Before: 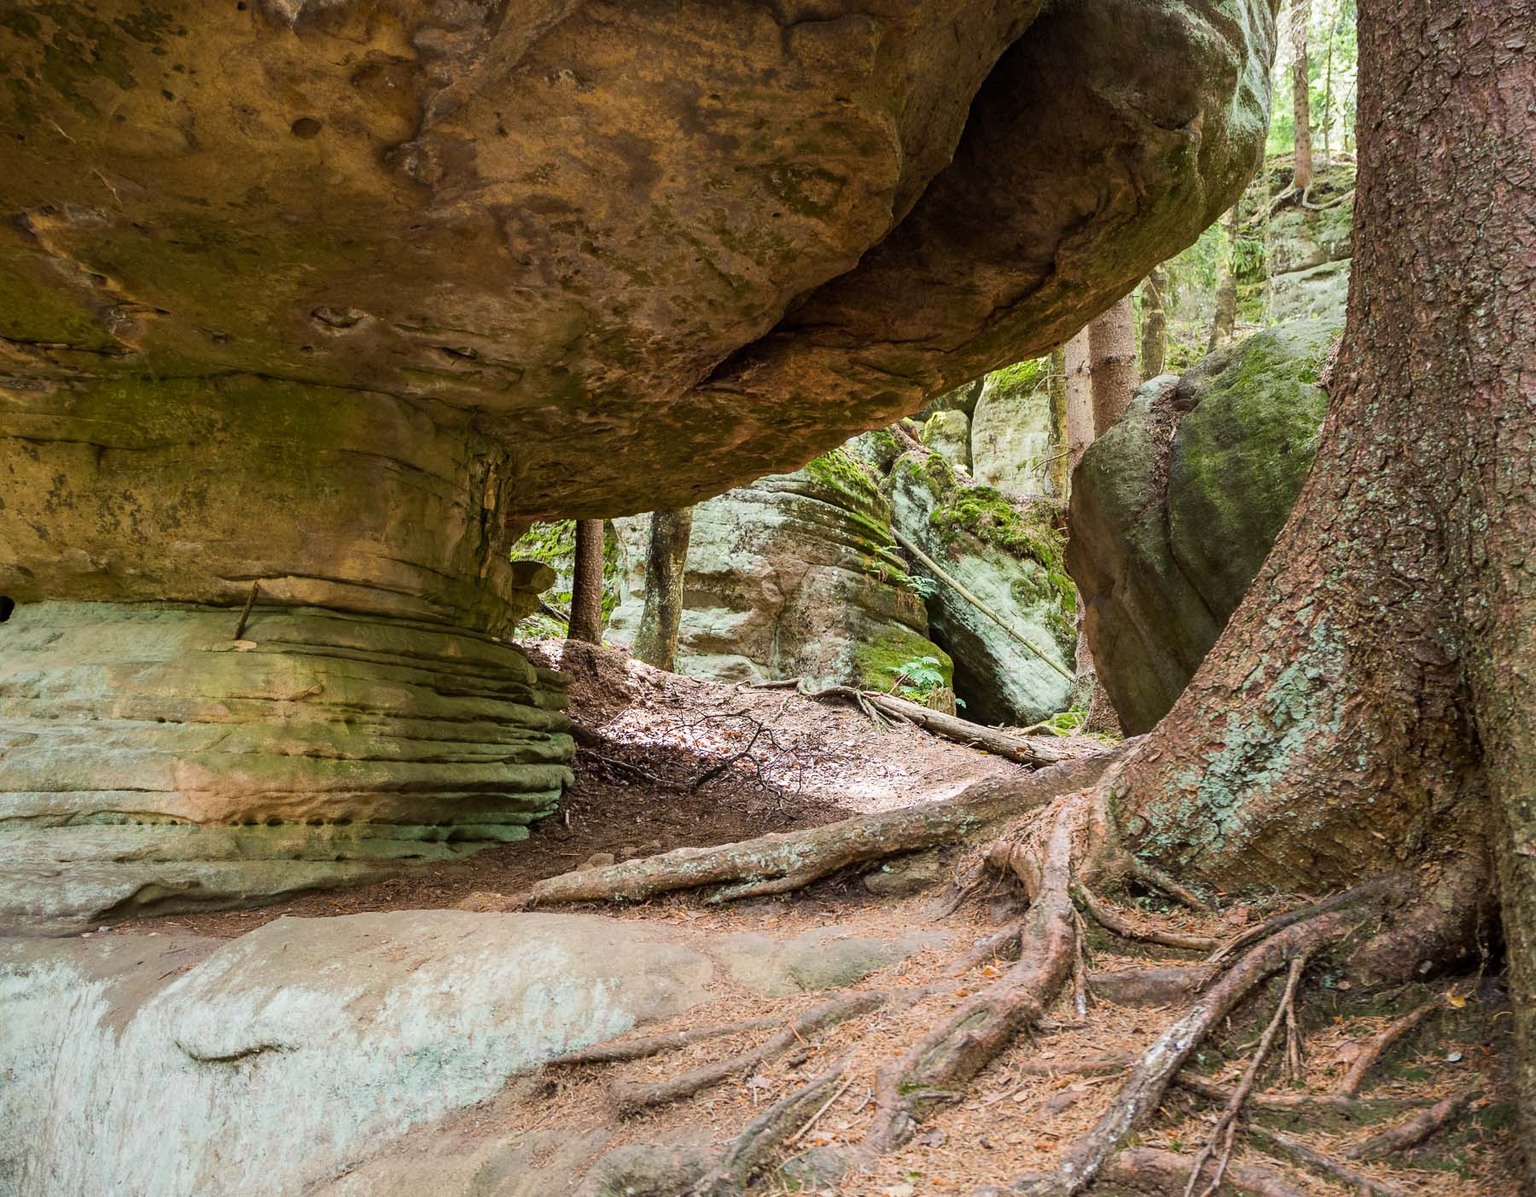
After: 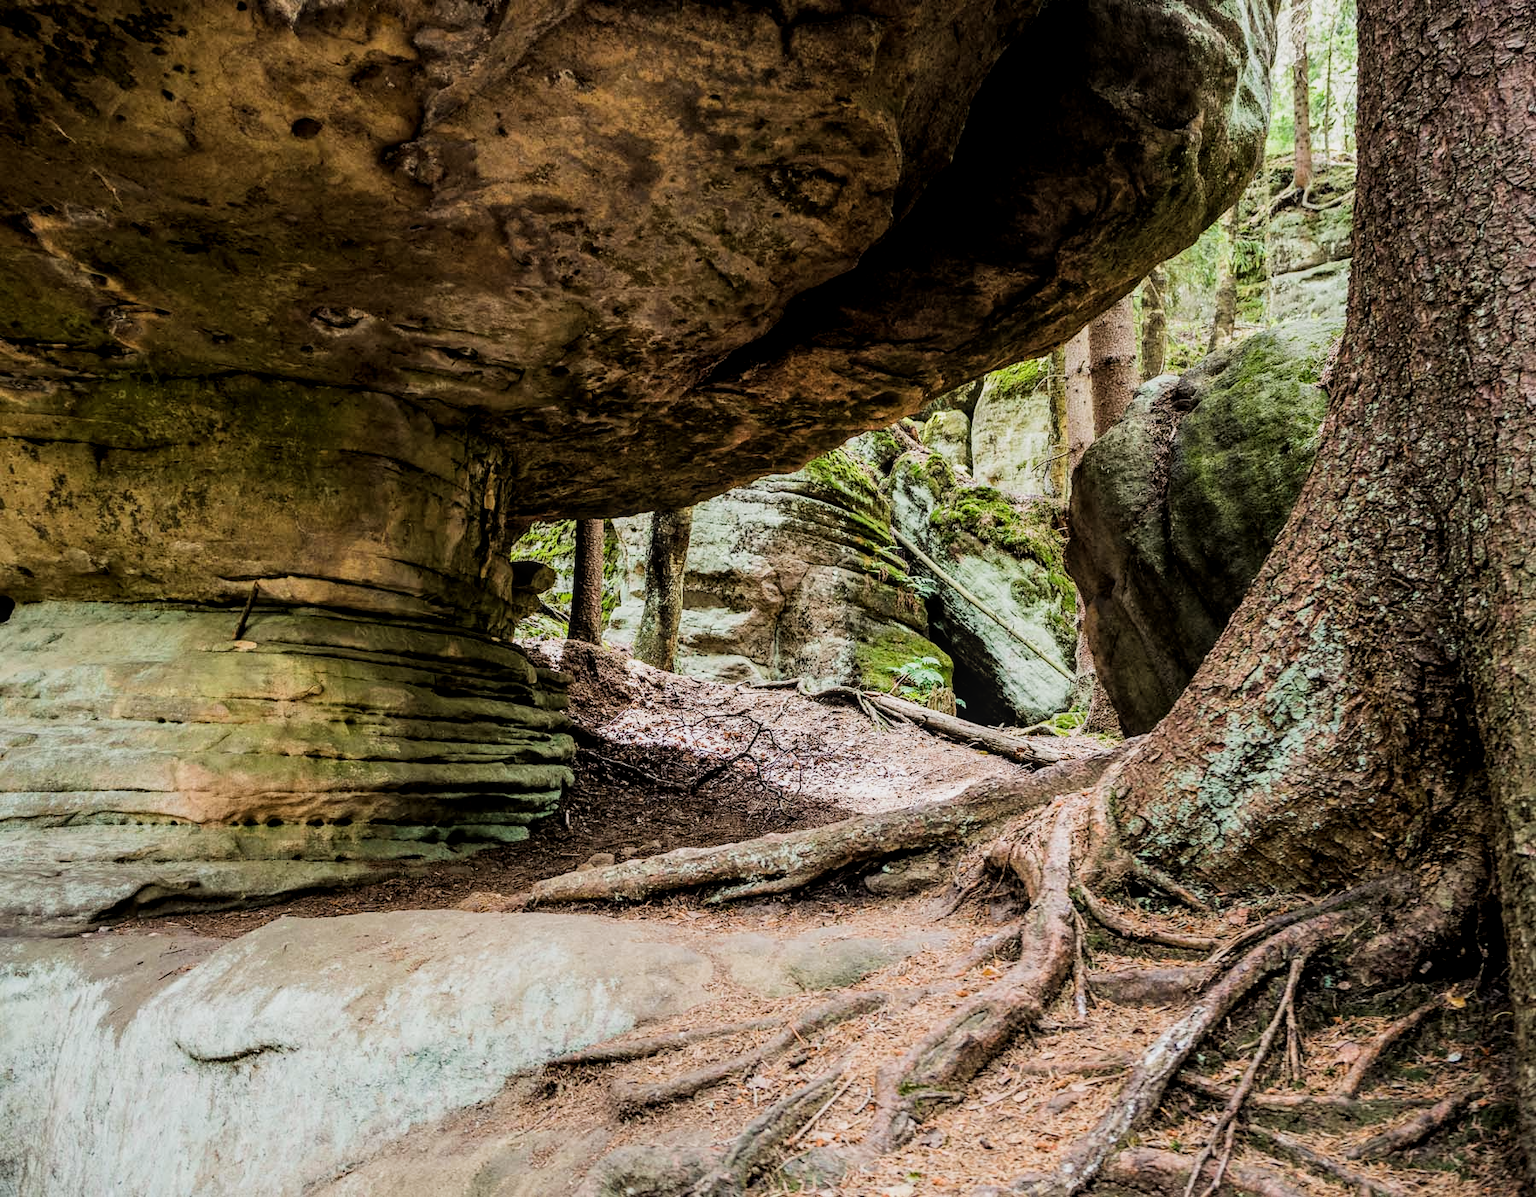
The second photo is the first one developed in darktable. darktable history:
filmic rgb: black relative exposure -5.08 EV, white relative exposure 3.55 EV, hardness 3.16, contrast 1.3, highlights saturation mix -49.94%
local contrast: on, module defaults
